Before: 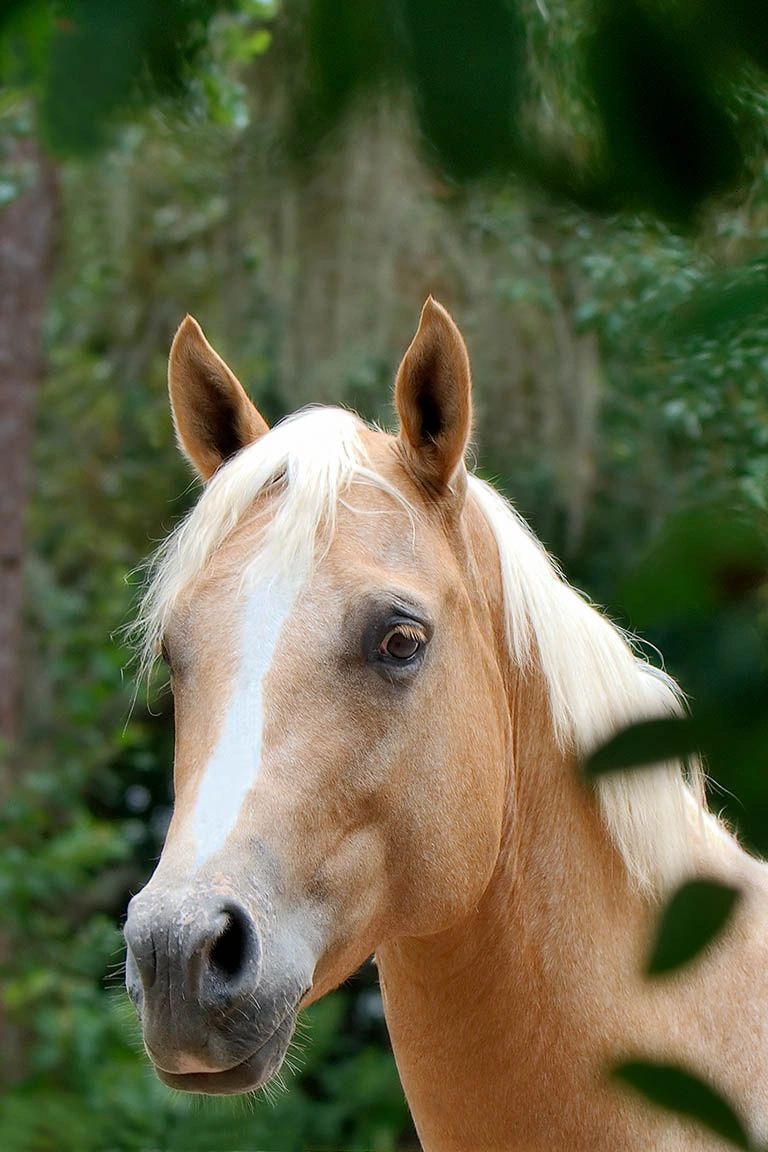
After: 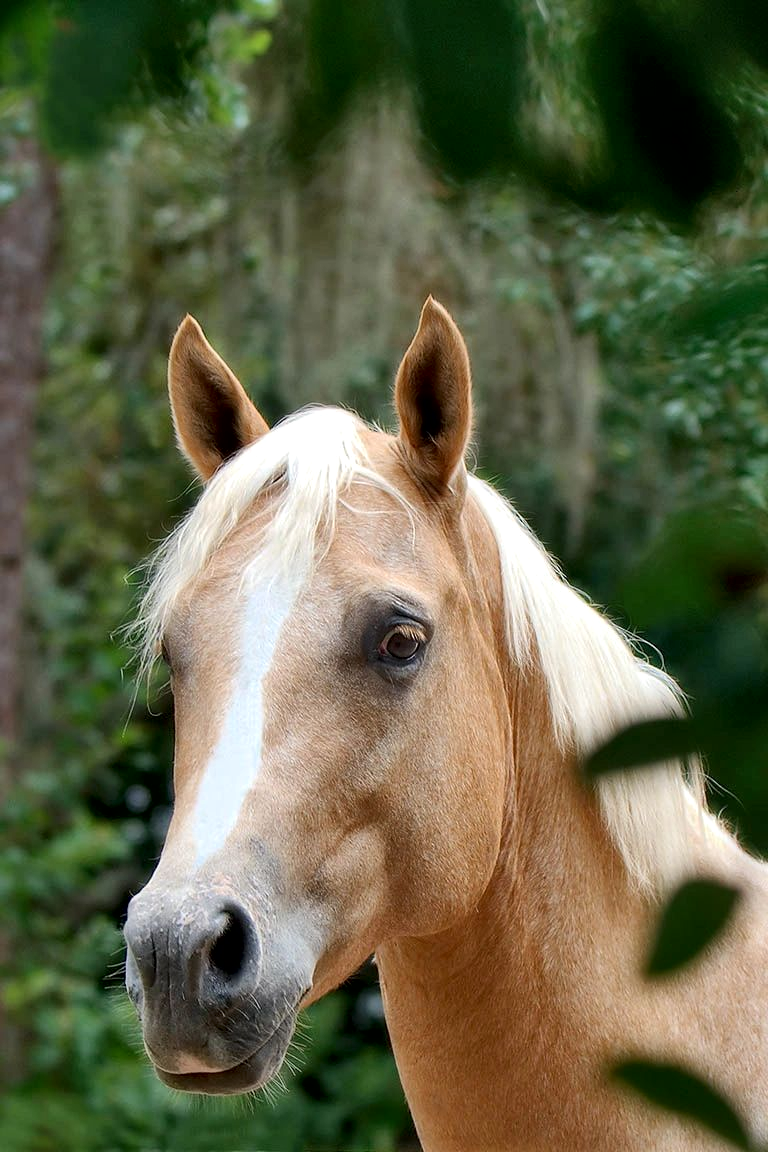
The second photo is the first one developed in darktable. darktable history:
local contrast: mode bilateral grid, contrast 20, coarseness 51, detail 150%, midtone range 0.2
